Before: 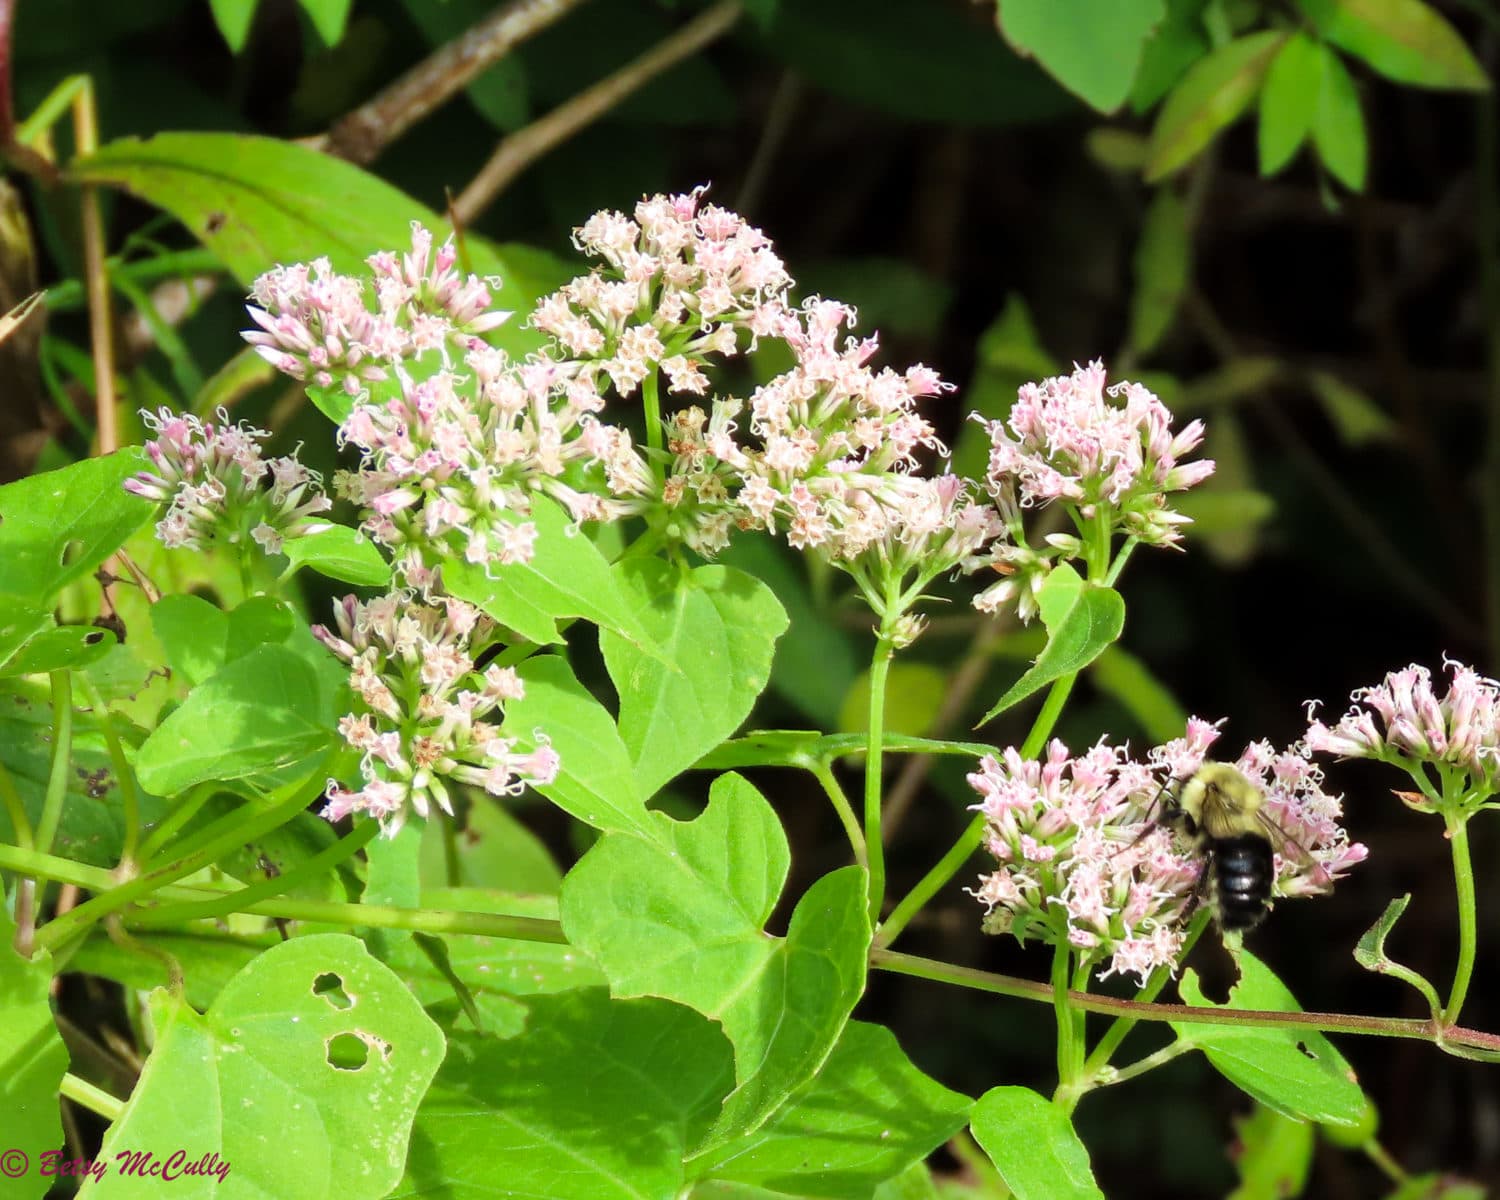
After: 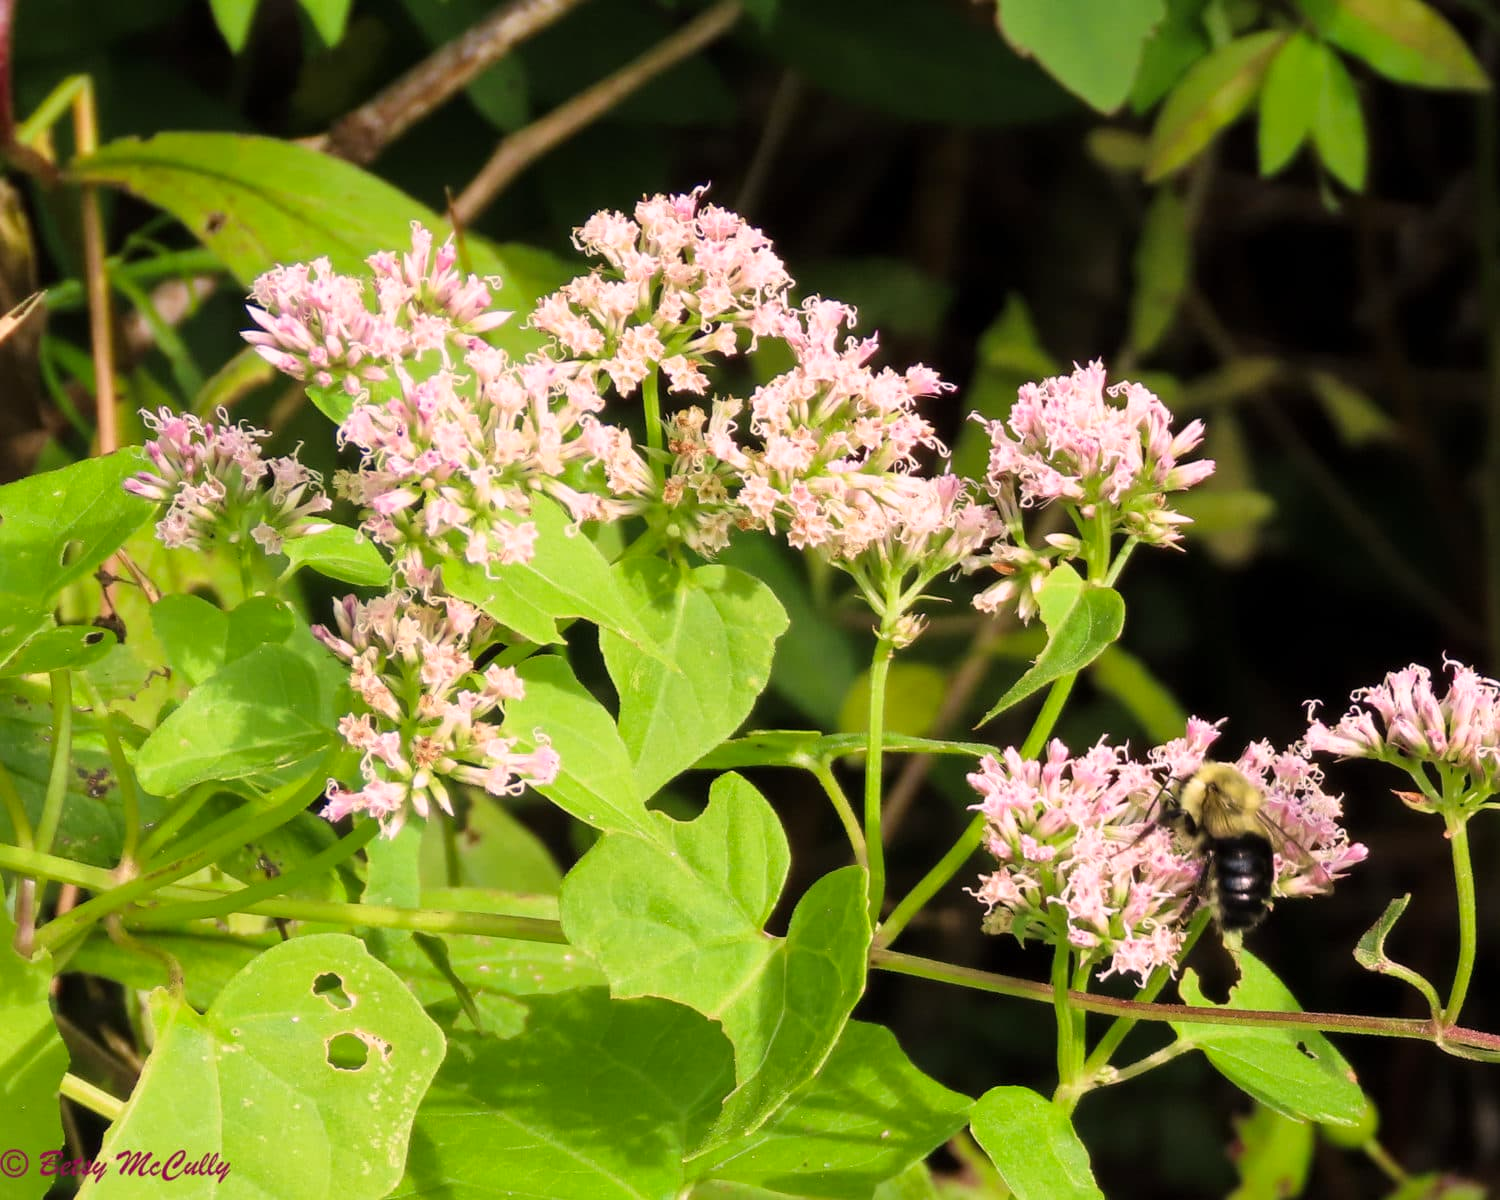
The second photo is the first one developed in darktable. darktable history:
color correction: highlights a* 14.7, highlights b* 4.84
